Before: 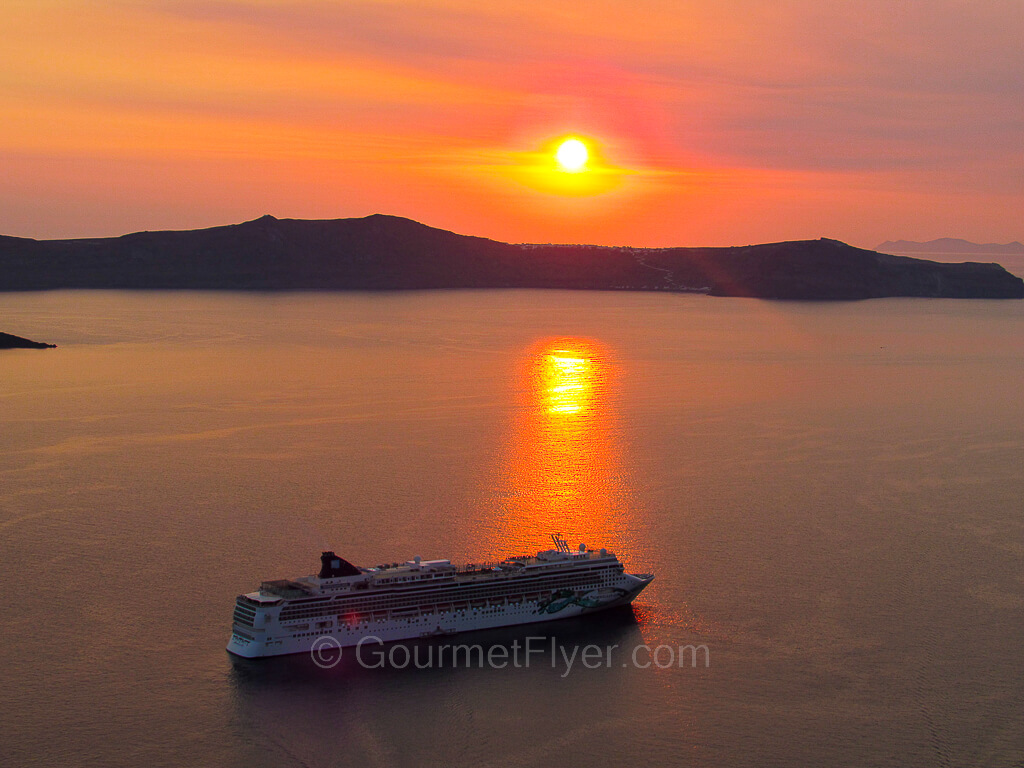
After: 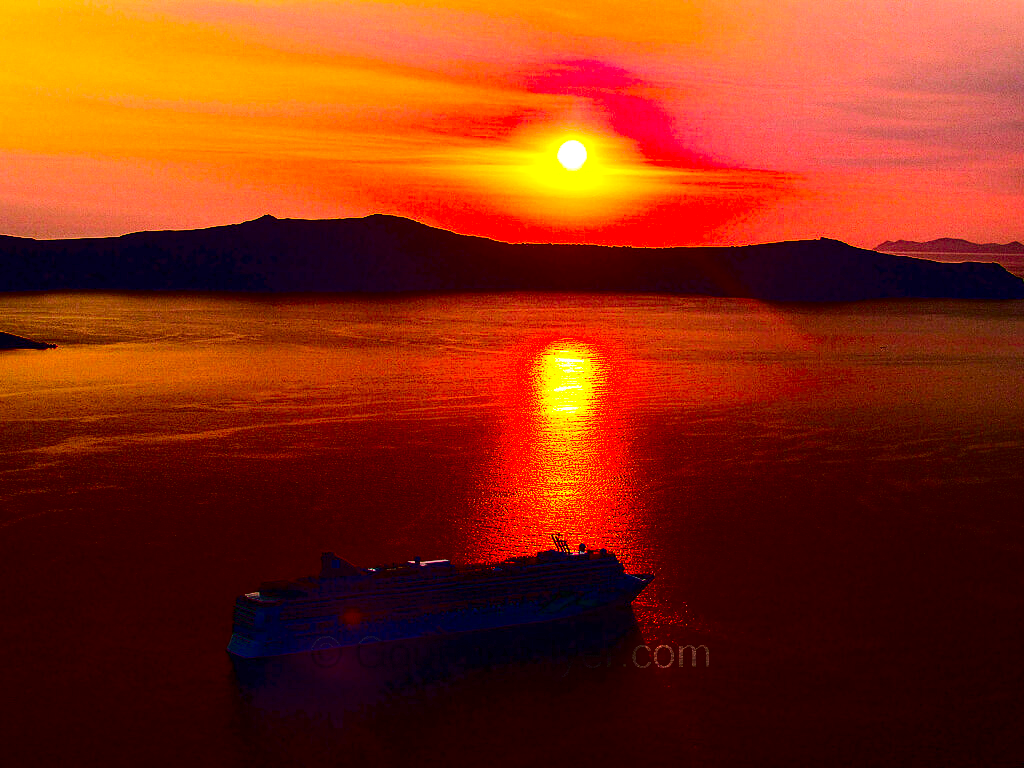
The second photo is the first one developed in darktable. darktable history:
base curve: curves: ch0 [(0, 0) (0.74, 0.67) (1, 1)]
contrast brightness saturation: contrast 0.77, brightness -1, saturation 1
exposure: exposure 0.564 EV, compensate highlight preservation false
